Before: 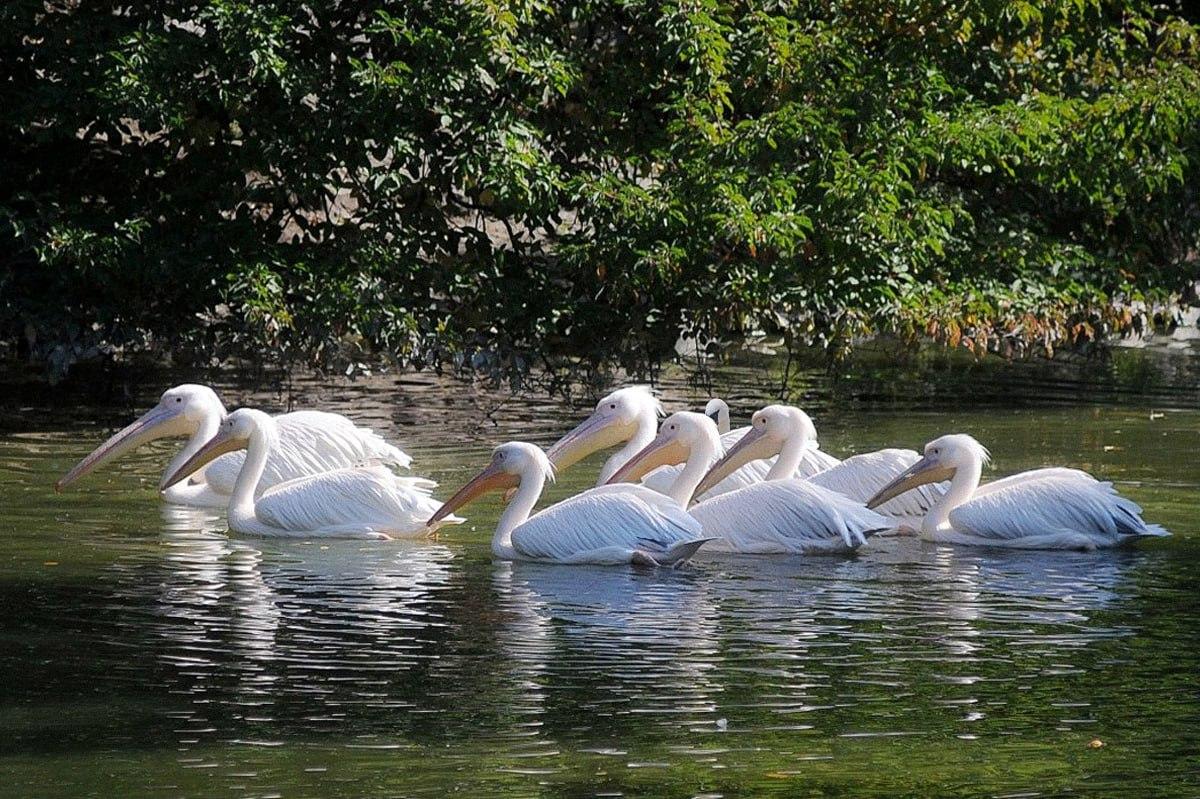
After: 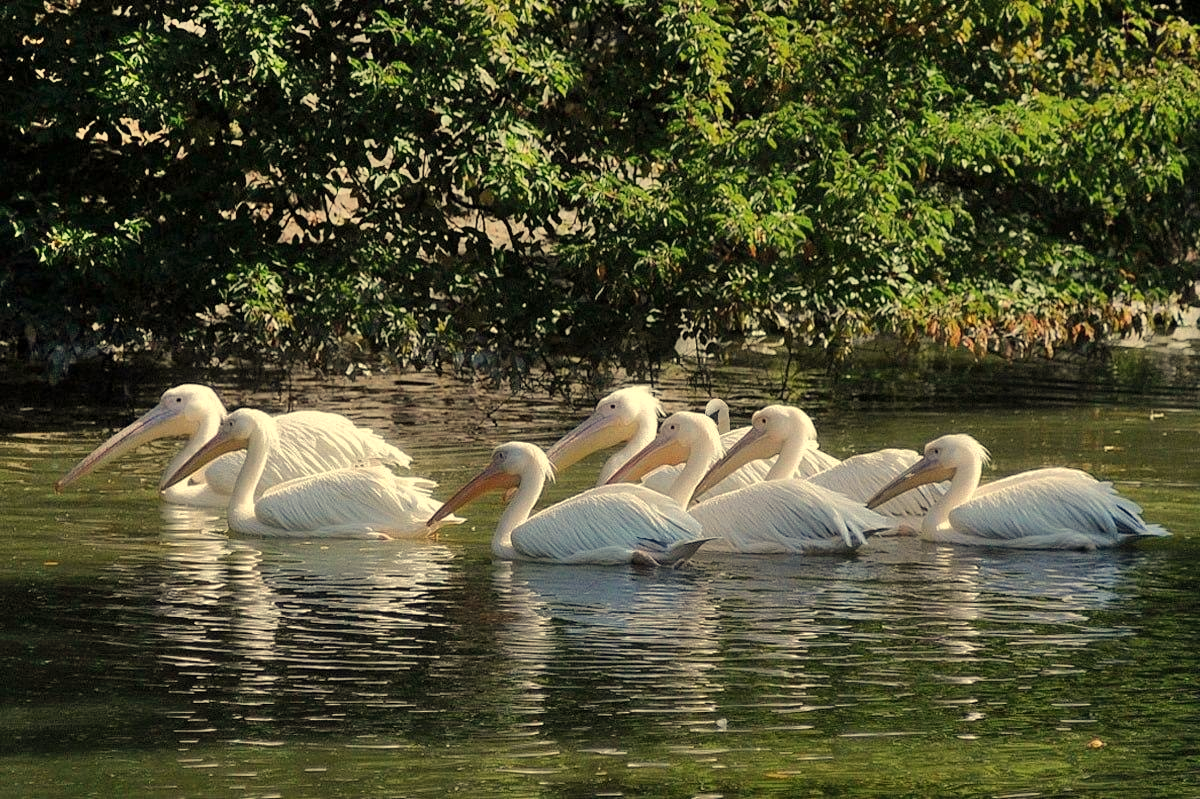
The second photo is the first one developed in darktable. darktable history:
white balance: red 1.08, blue 0.791
base curve: curves: ch0 [(0, 0) (0.74, 0.67) (1, 1)]
shadows and highlights: shadows 49, highlights -41, soften with gaussian
